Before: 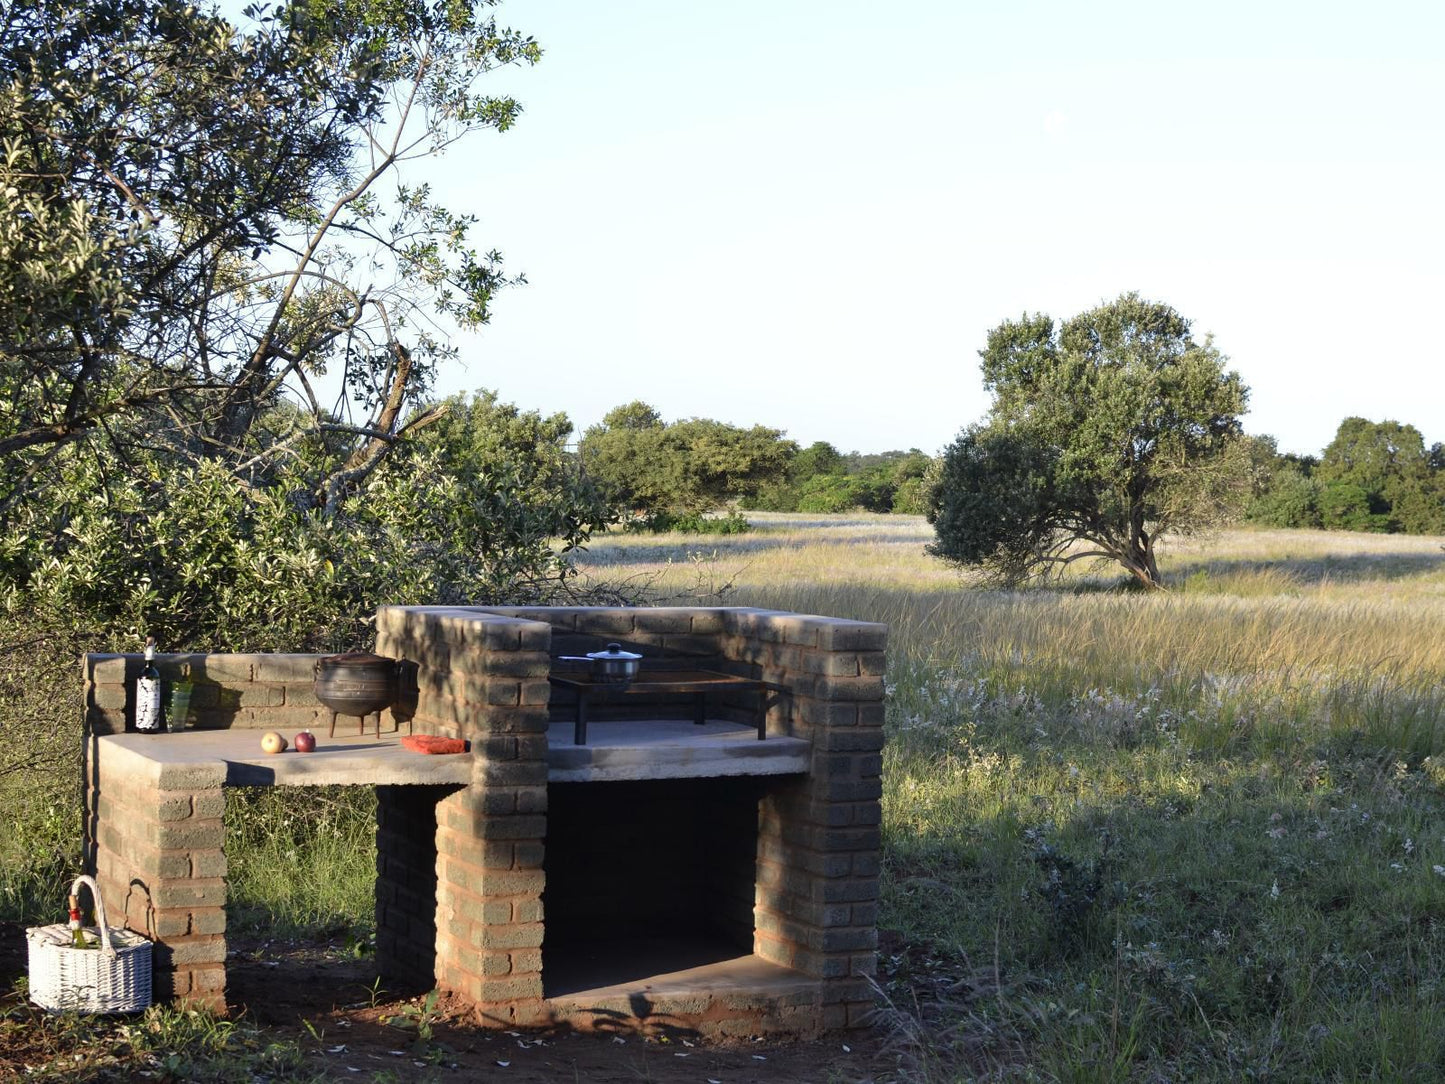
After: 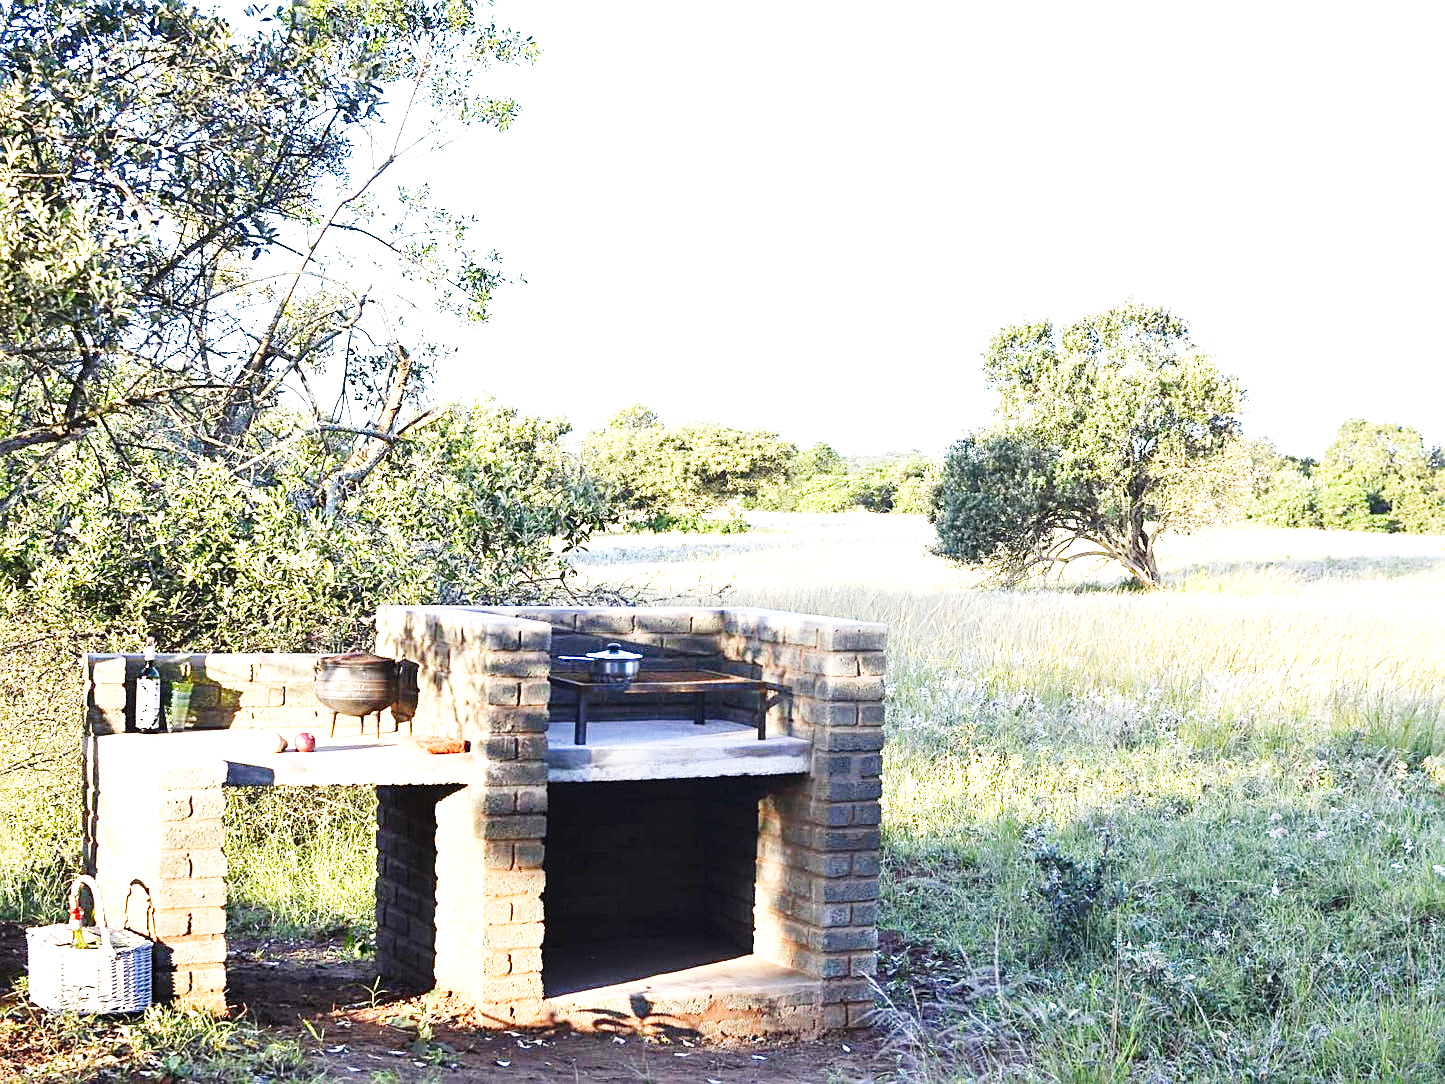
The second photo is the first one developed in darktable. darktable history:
exposure: black level correction 0, exposure 1.464 EV, compensate highlight preservation false
base curve: curves: ch0 [(0, 0.003) (0.001, 0.002) (0.006, 0.004) (0.02, 0.022) (0.048, 0.086) (0.094, 0.234) (0.162, 0.431) (0.258, 0.629) (0.385, 0.8) (0.548, 0.918) (0.751, 0.988) (1, 1)], preserve colors none
sharpen: on, module defaults
